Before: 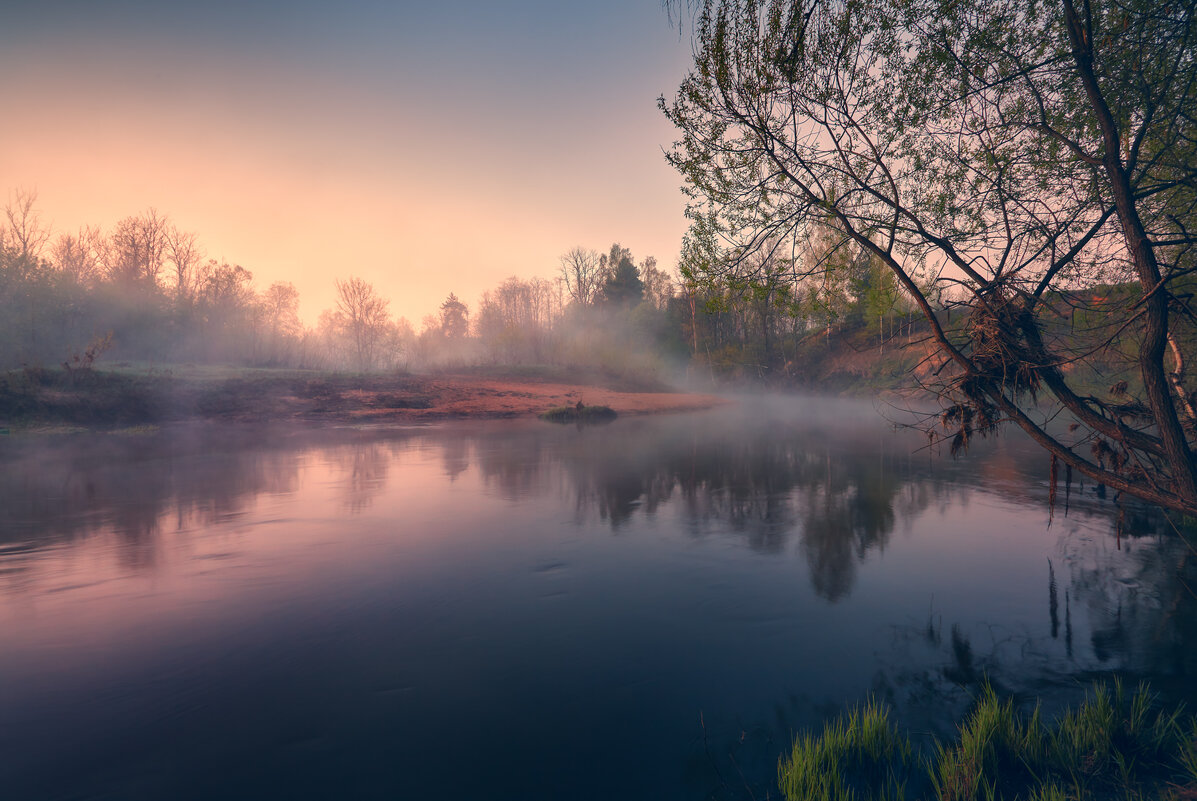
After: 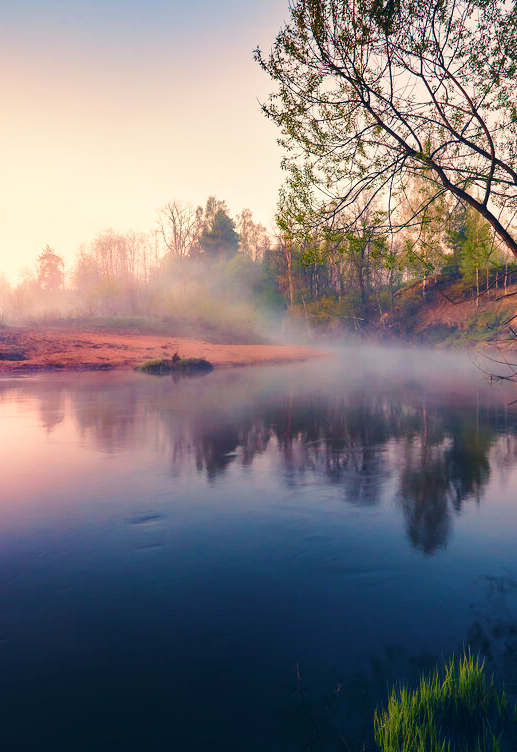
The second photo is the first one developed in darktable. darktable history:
base curve: curves: ch0 [(0, 0) (0.036, 0.037) (0.121, 0.228) (0.46, 0.76) (0.859, 0.983) (1, 1)], preserve colors none
color correction: highlights a* -2.49, highlights b* 2.55
velvia: strength 44.68%
crop: left 33.765%, top 6.02%, right 23.02%
